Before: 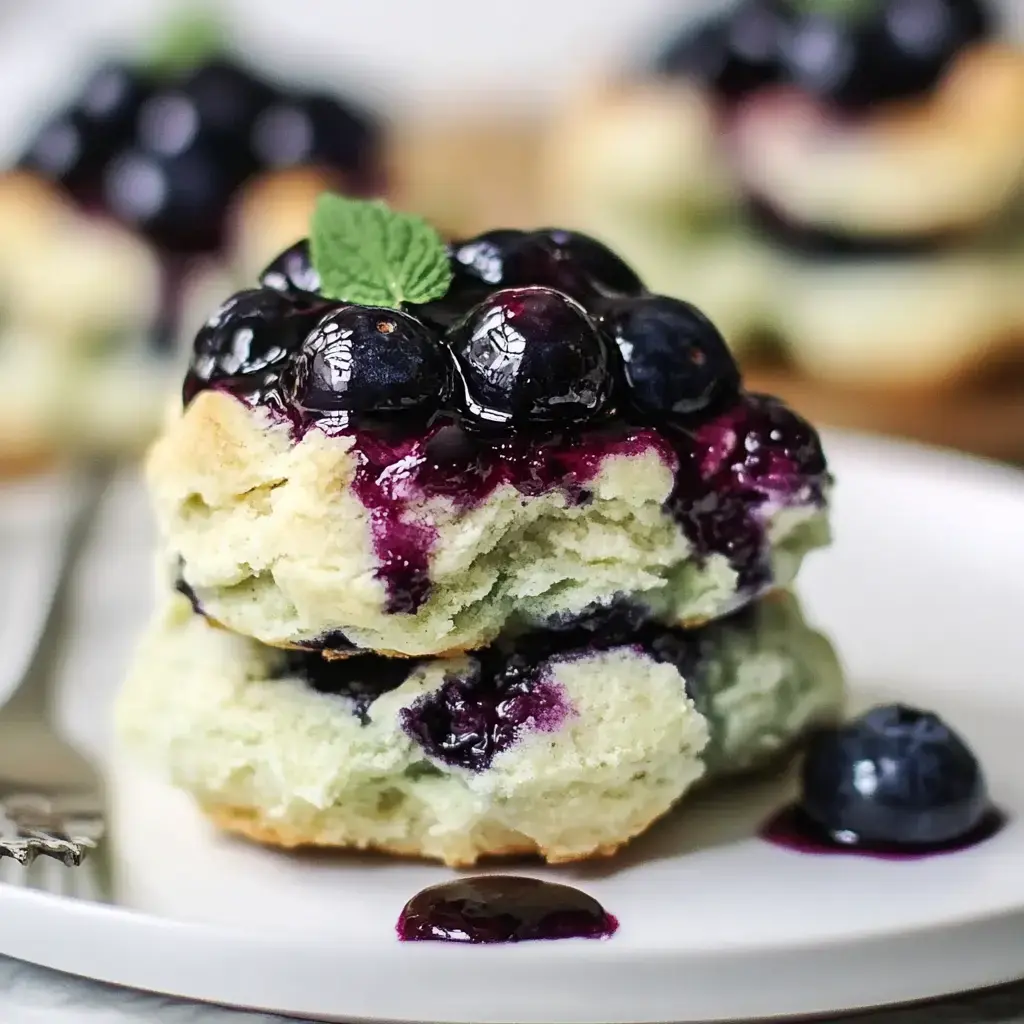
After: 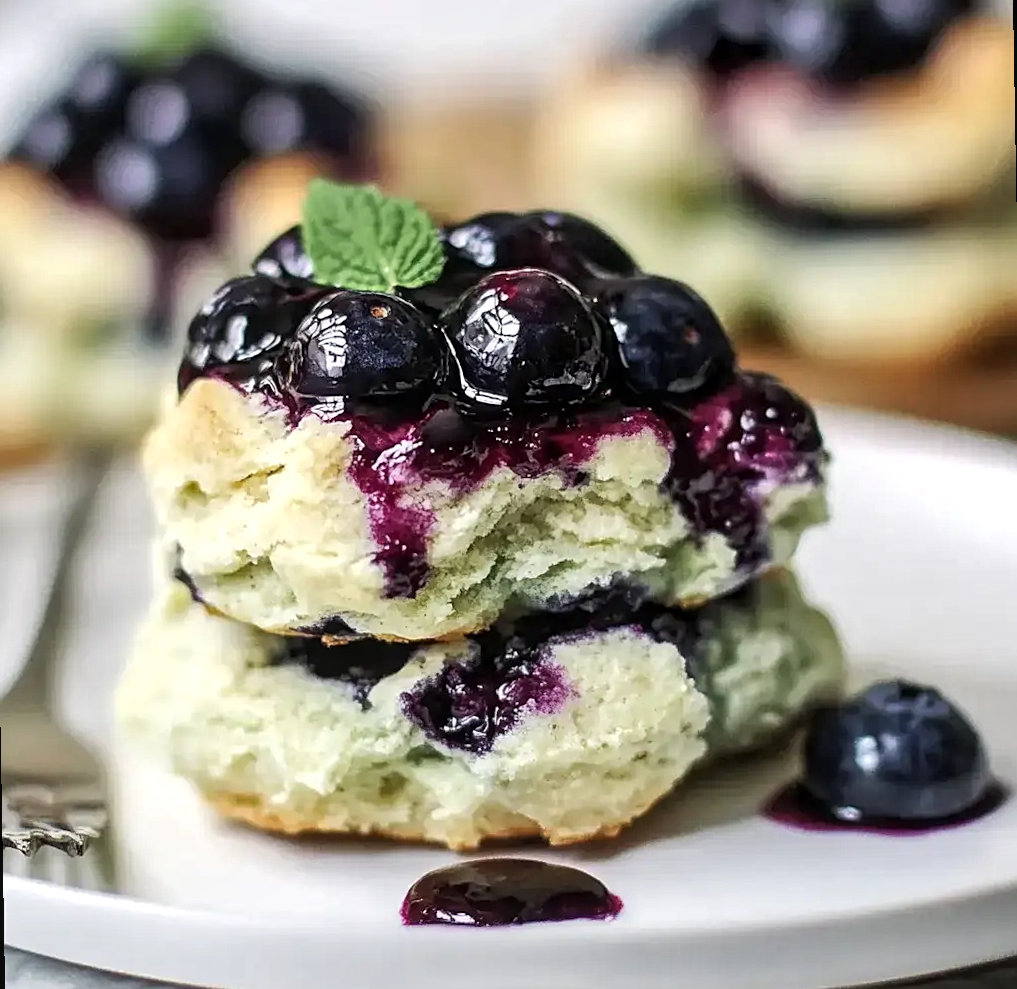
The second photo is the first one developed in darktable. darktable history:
local contrast: highlights 99%, shadows 86%, detail 160%, midtone range 0.2
sharpen: amount 0.2
rotate and perspective: rotation -1°, crop left 0.011, crop right 0.989, crop top 0.025, crop bottom 0.975
tone equalizer: on, module defaults
